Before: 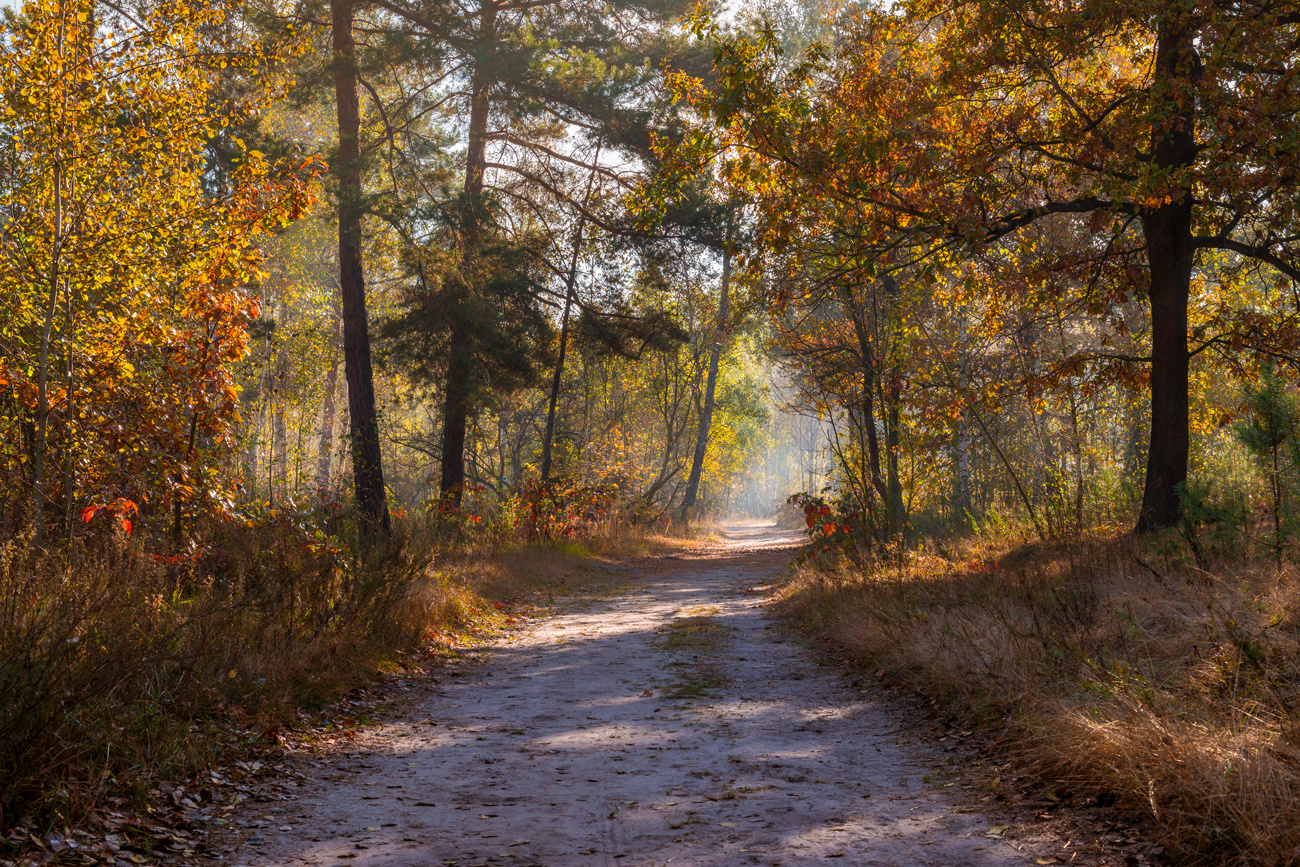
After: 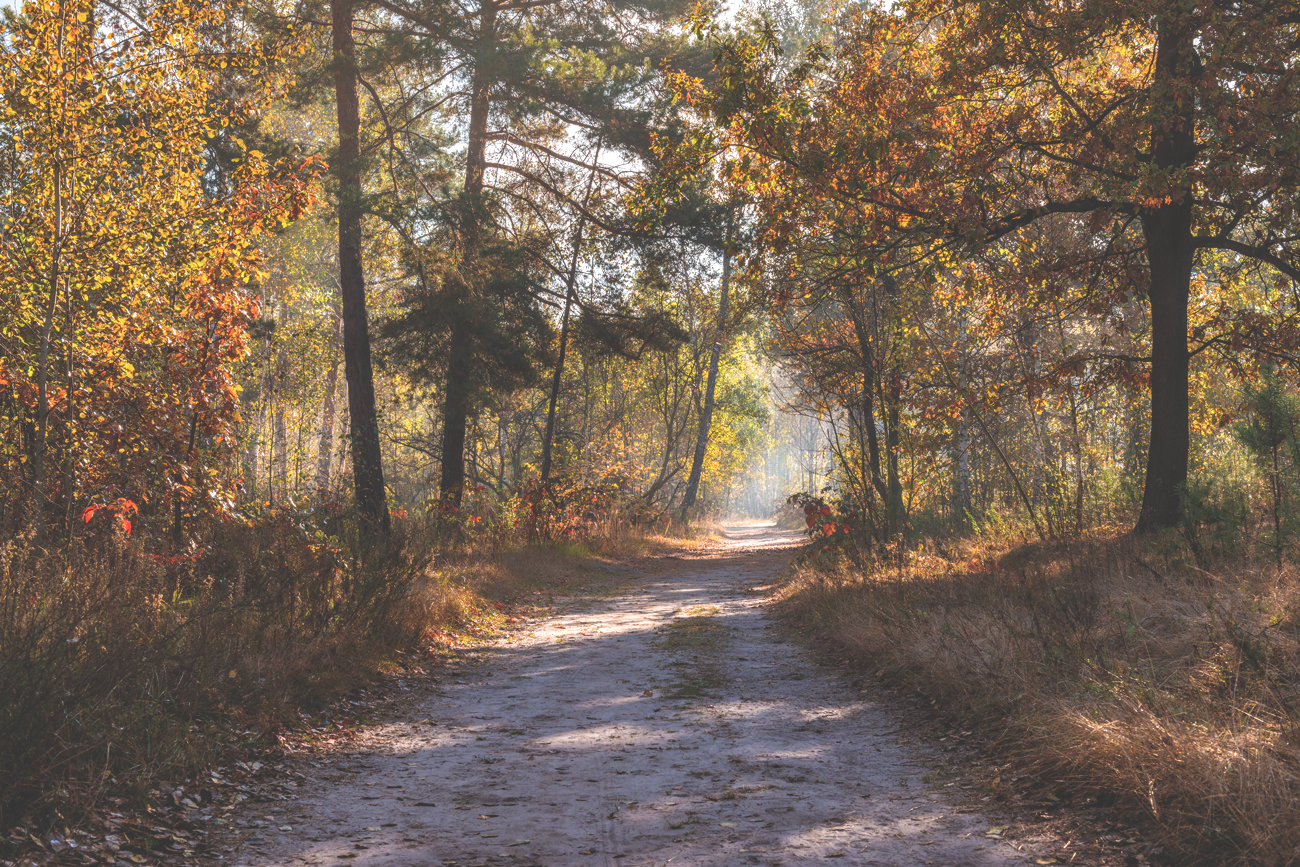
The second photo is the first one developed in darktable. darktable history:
local contrast: detail 130%
exposure: black level correction -0.041, exposure 0.064 EV, compensate highlight preservation false
